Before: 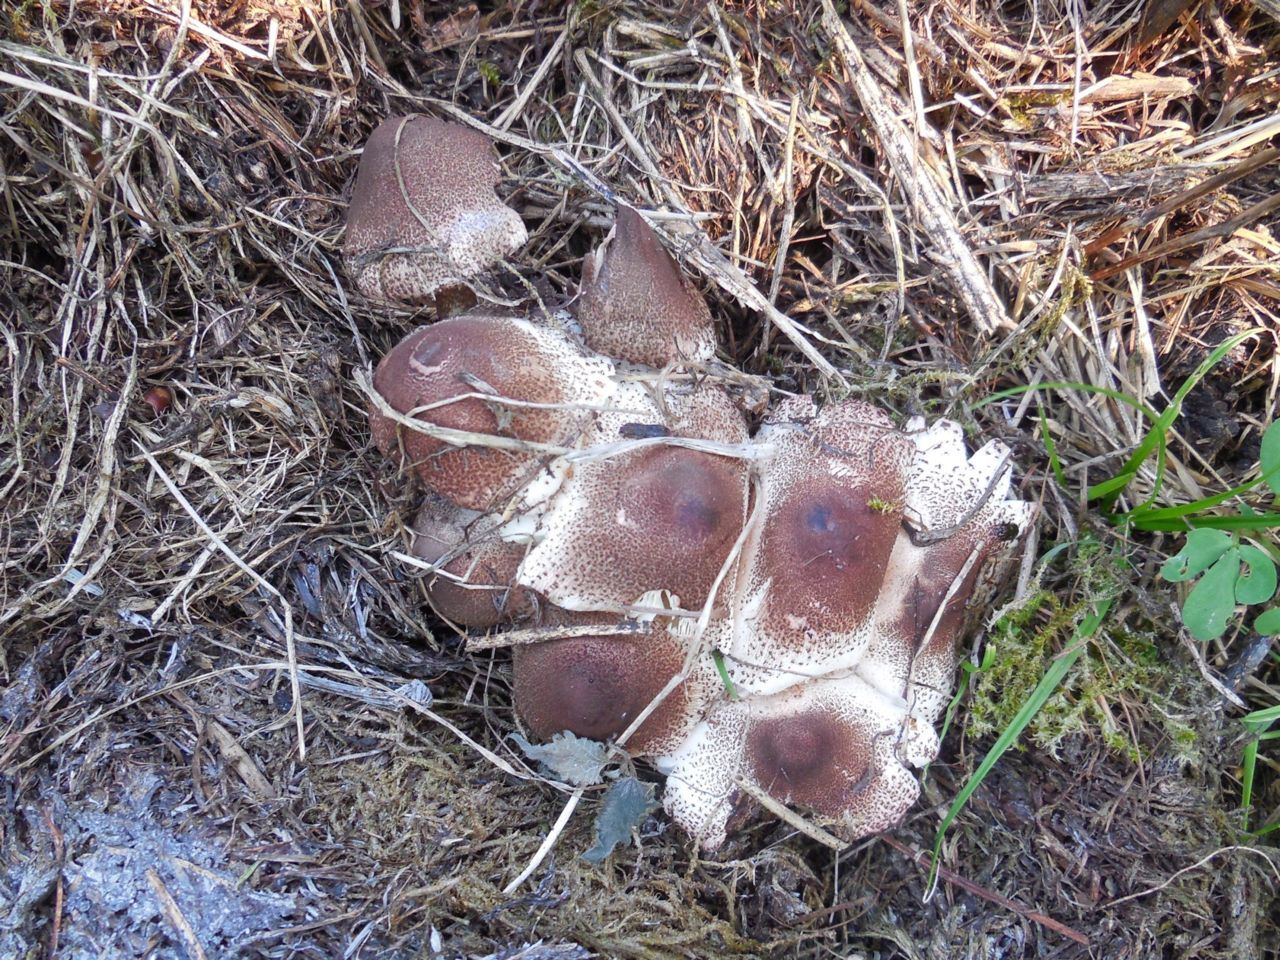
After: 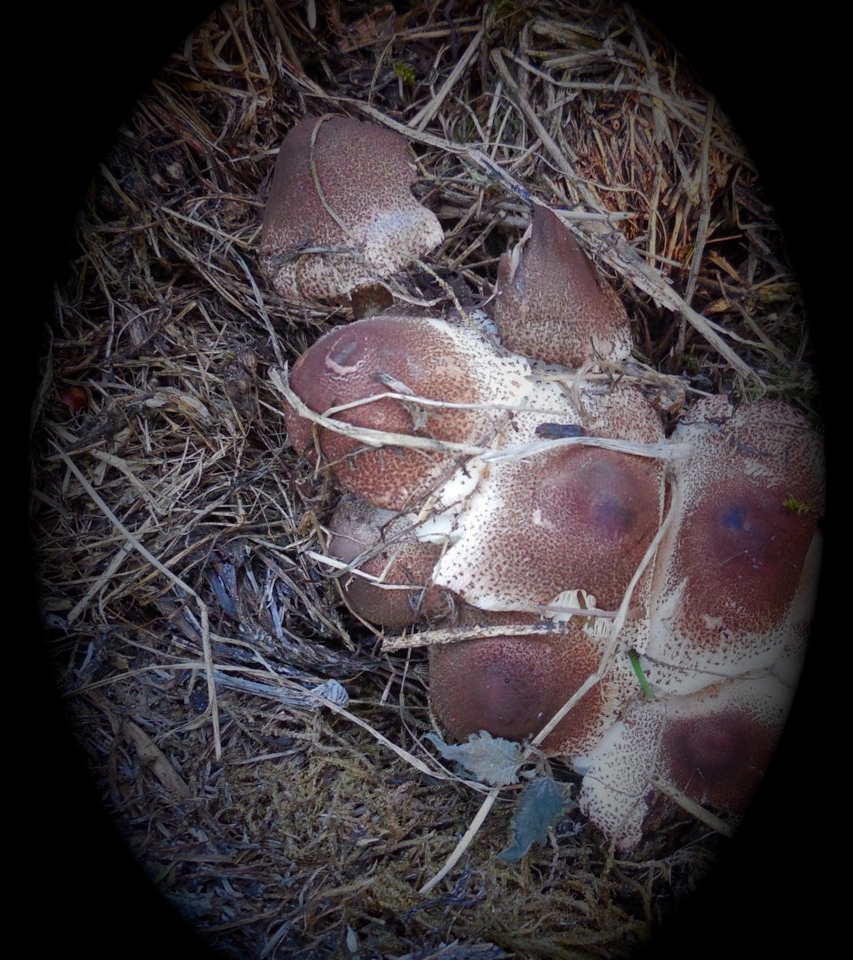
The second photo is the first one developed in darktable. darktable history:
crop and rotate: left 6.617%, right 26.717%
vignetting: fall-off start 15.9%, fall-off radius 100%, brightness -1, saturation 0.5, width/height ratio 0.719
